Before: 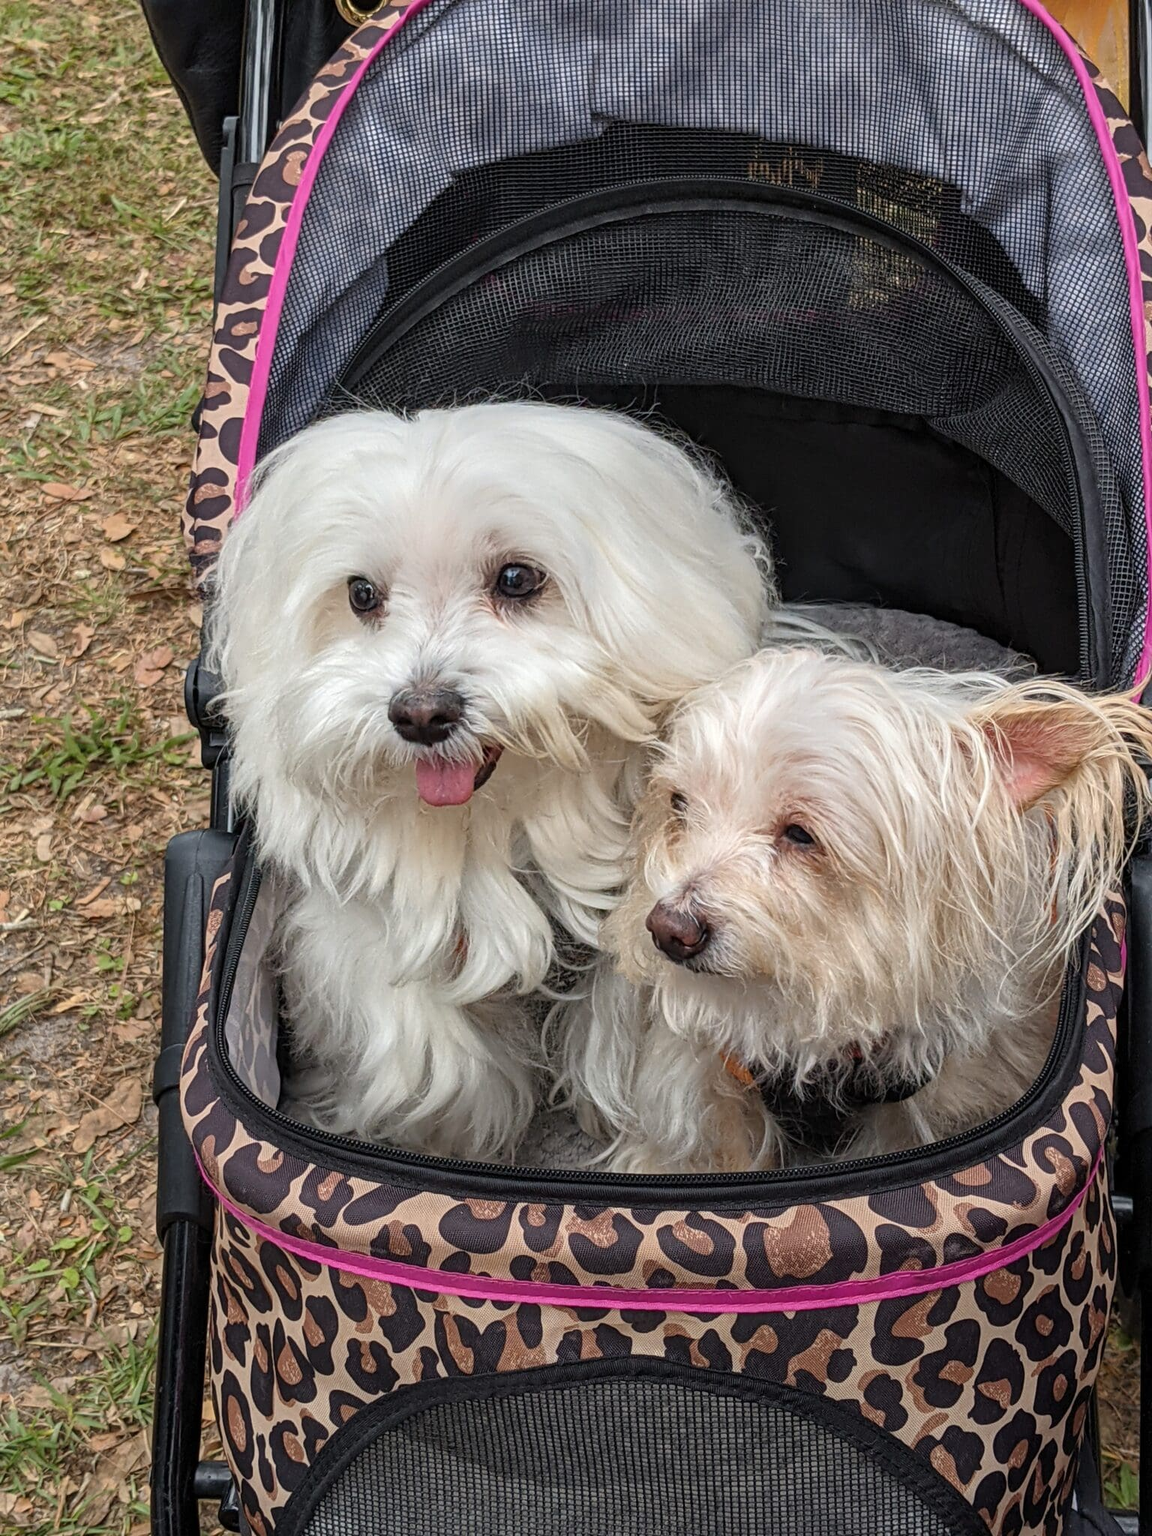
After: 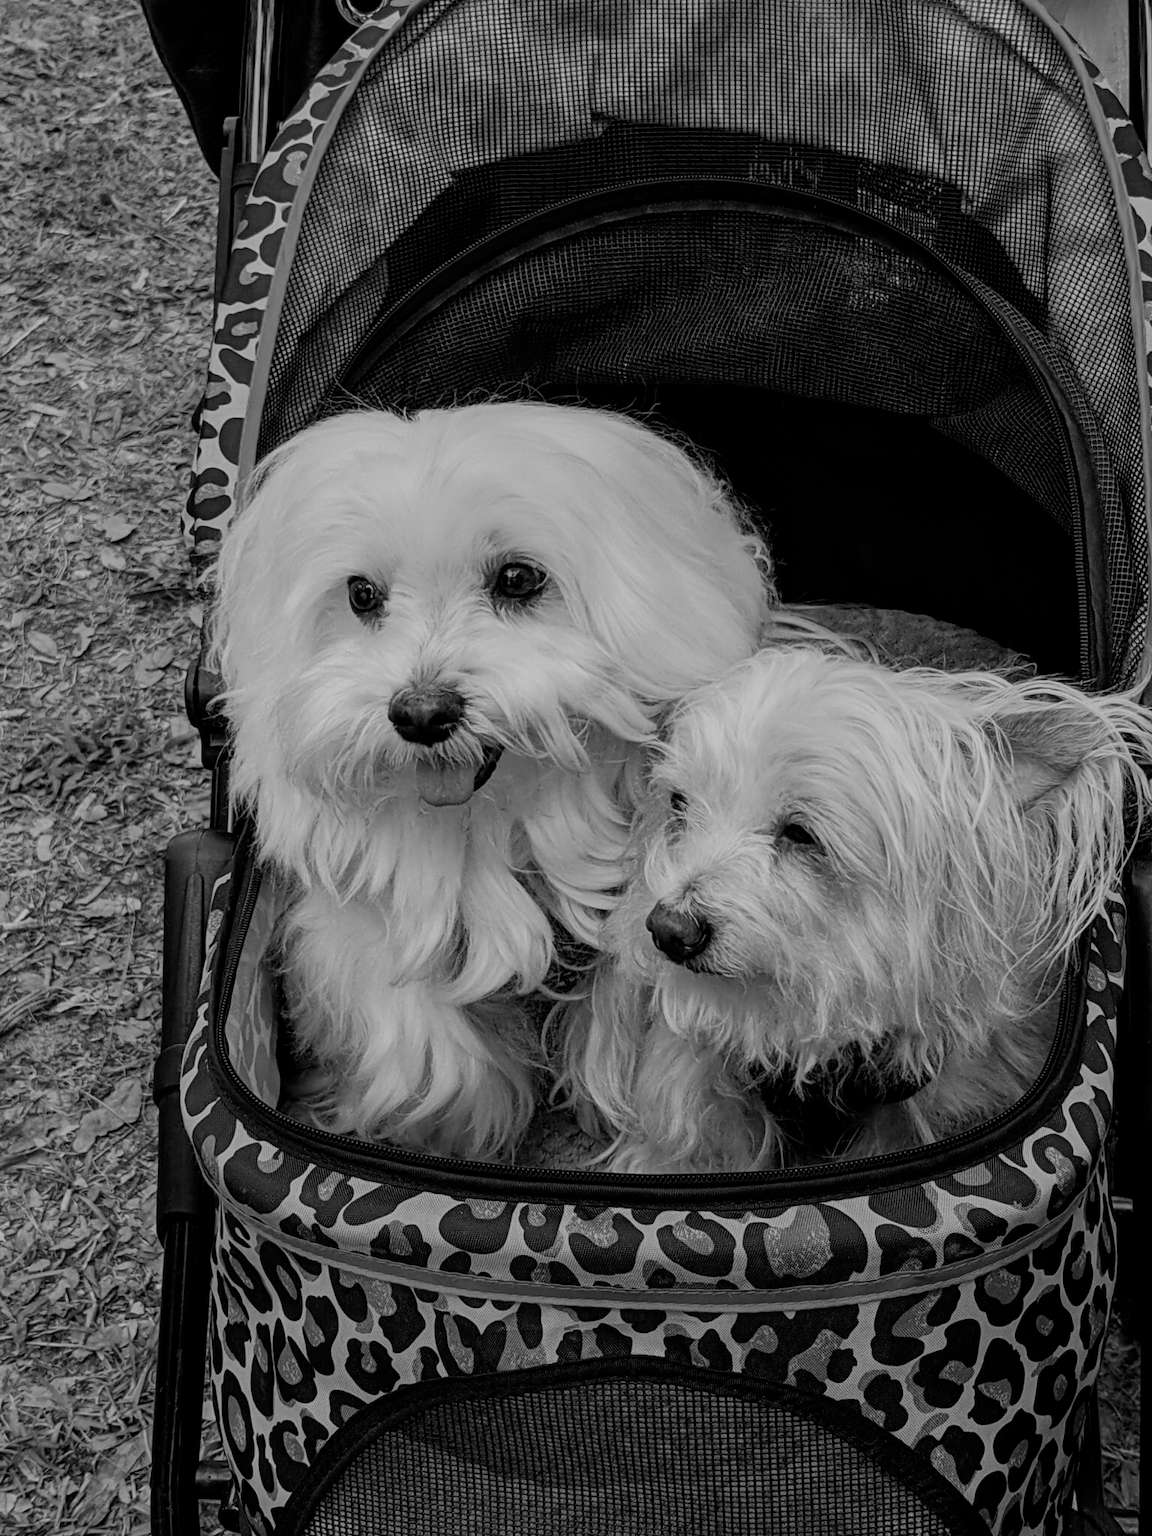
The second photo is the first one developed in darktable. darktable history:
monochrome: on, module defaults
filmic rgb: middle gray luminance 29%, black relative exposure -10.3 EV, white relative exposure 5.5 EV, threshold 6 EV, target black luminance 0%, hardness 3.95, latitude 2.04%, contrast 1.132, highlights saturation mix 5%, shadows ↔ highlights balance 15.11%, preserve chrominance no, color science v3 (2019), use custom middle-gray values true, iterations of high-quality reconstruction 0, enable highlight reconstruction true
